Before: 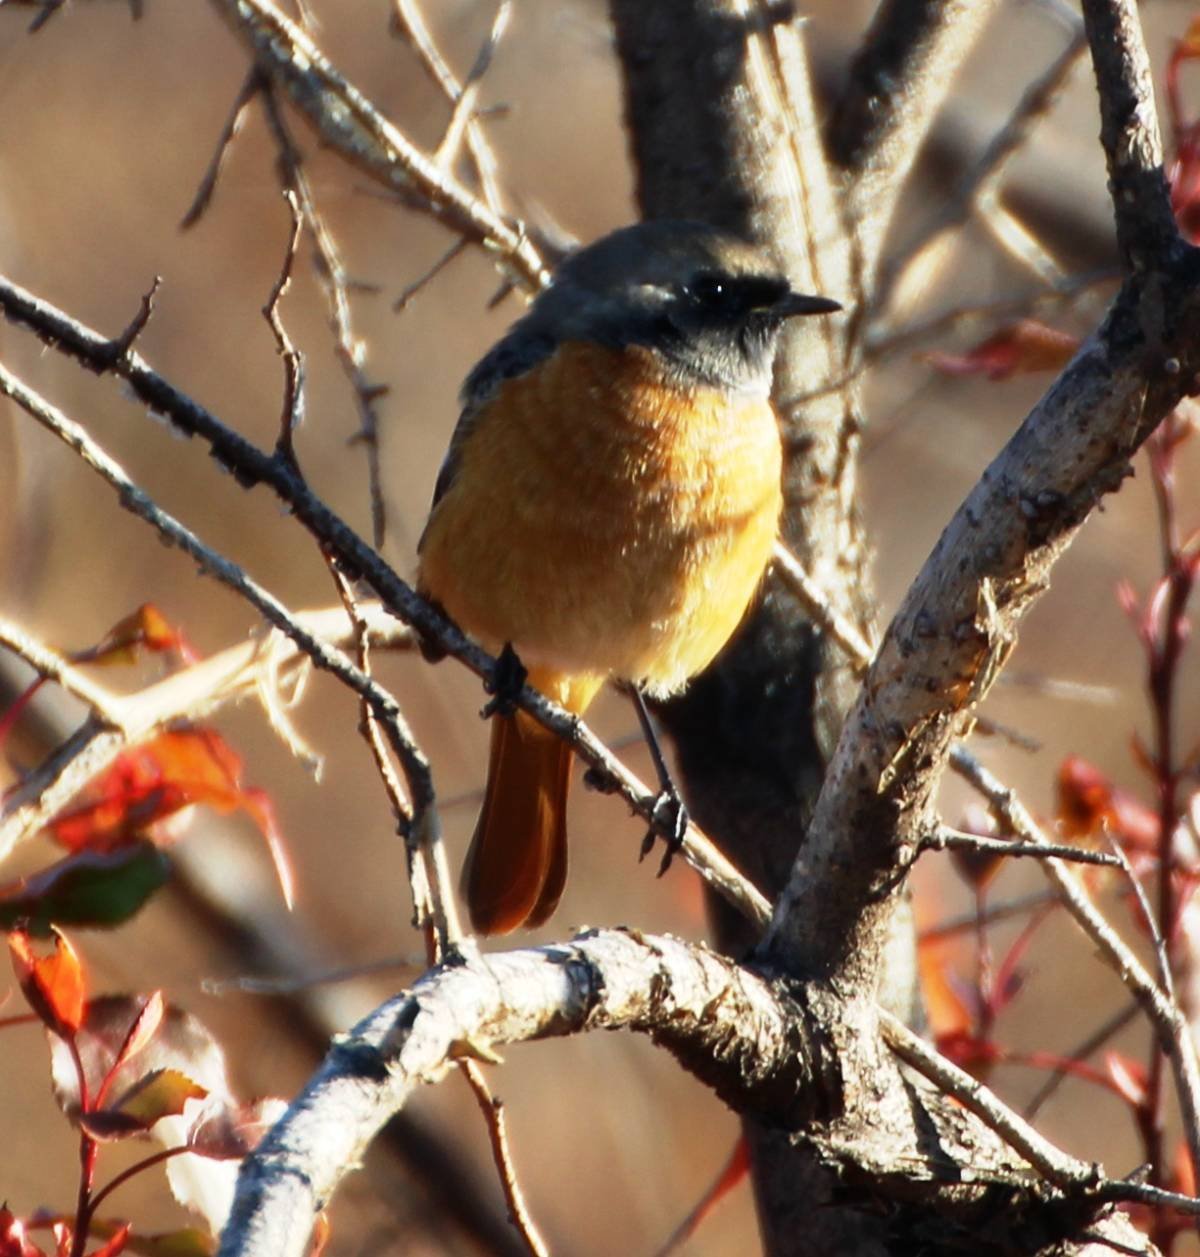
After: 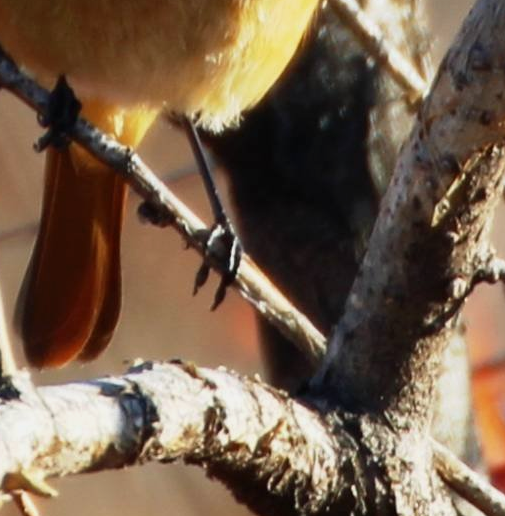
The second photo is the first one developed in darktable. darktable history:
exposure: exposure -0.177 EV, compensate highlight preservation false
crop: left 37.221%, top 45.169%, right 20.63%, bottom 13.777%
